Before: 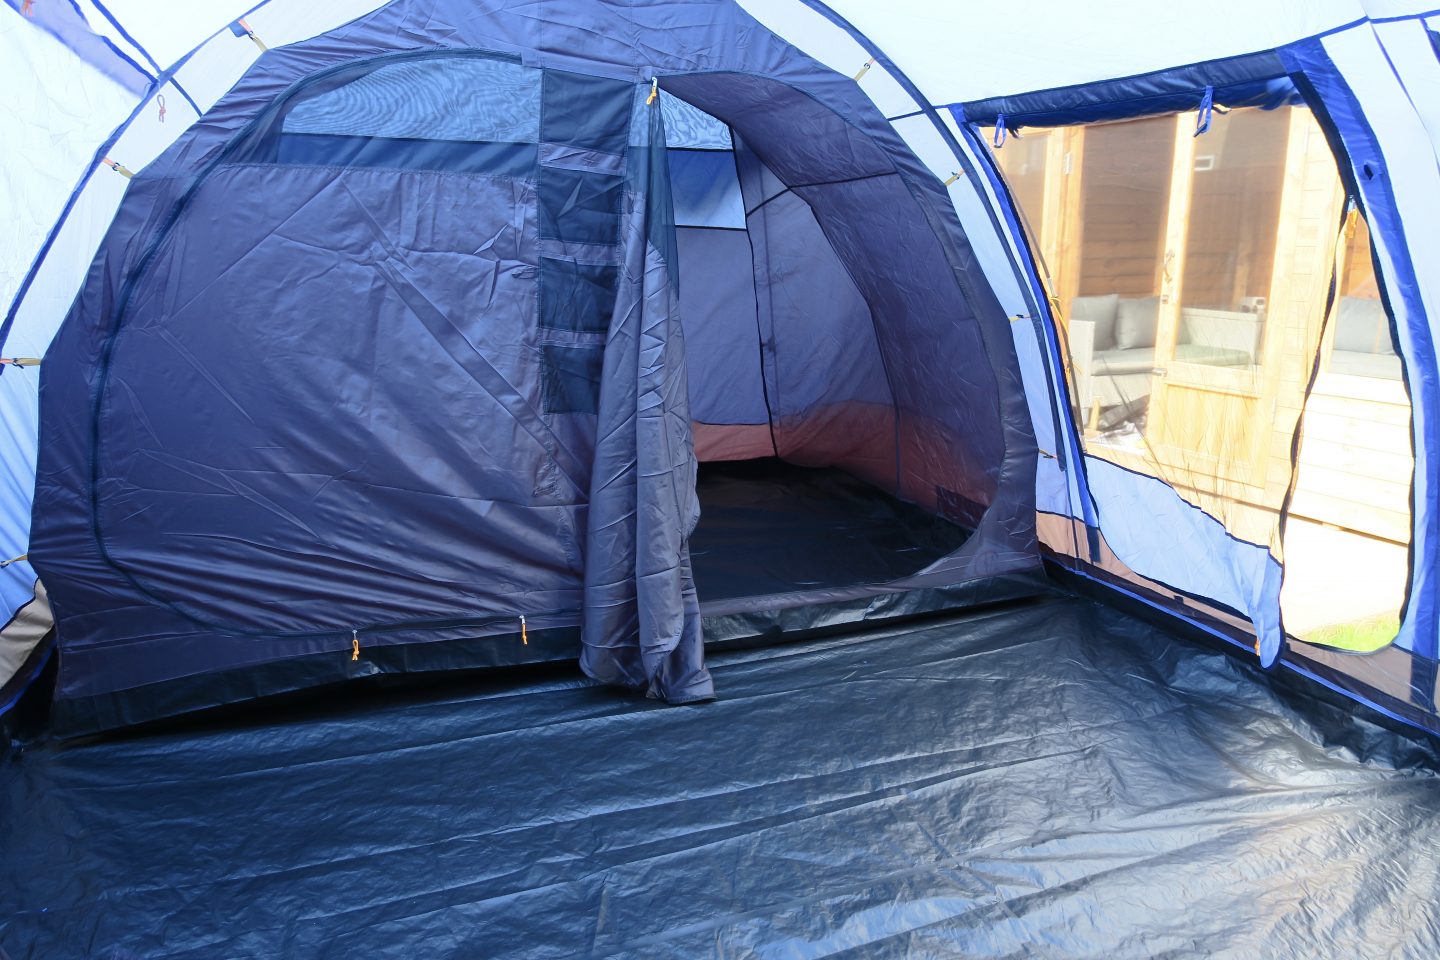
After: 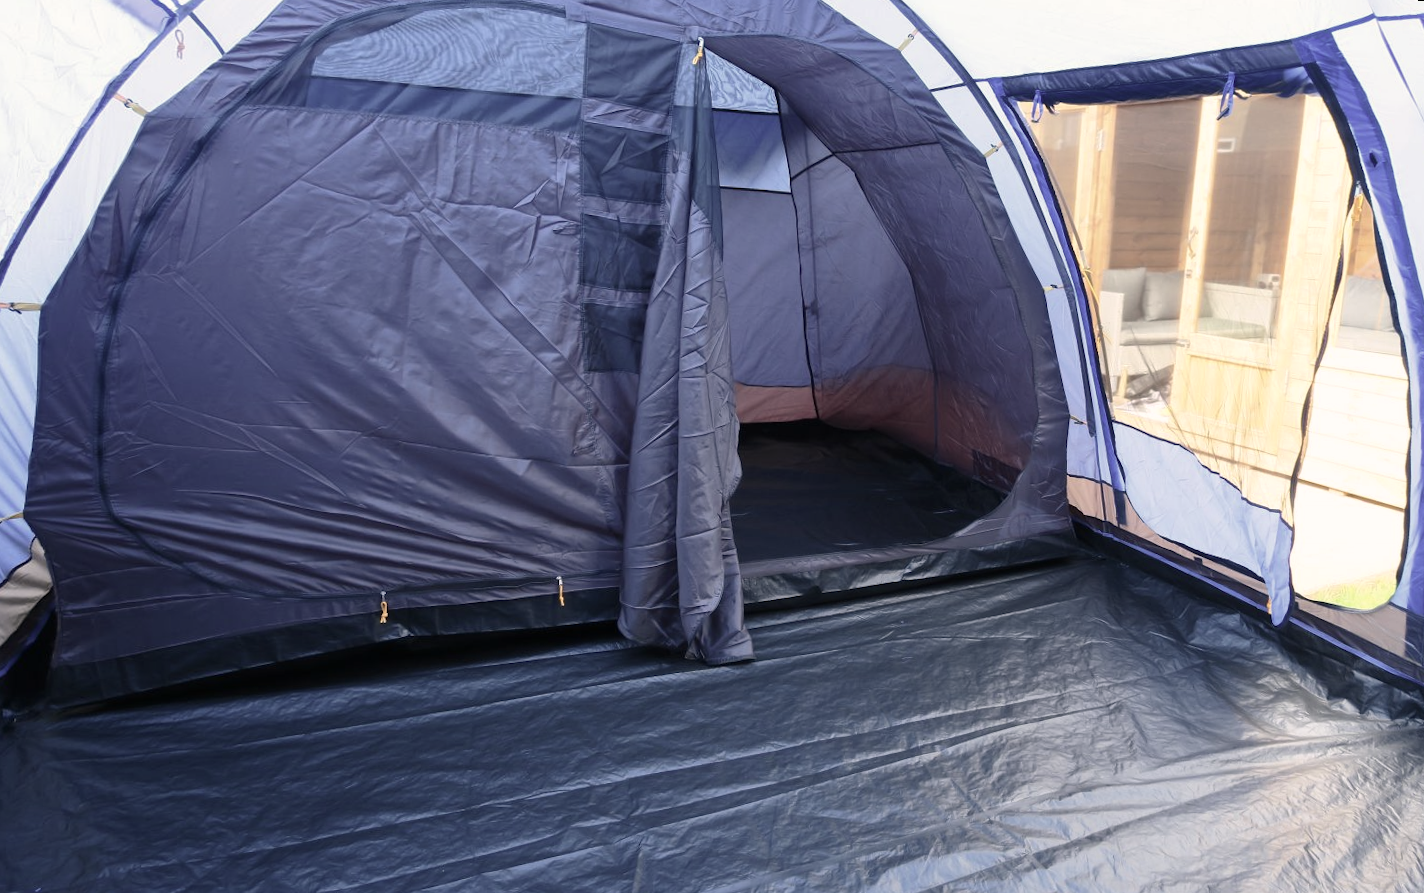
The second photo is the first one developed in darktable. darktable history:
rotate and perspective: rotation 0.679°, lens shift (horizontal) 0.136, crop left 0.009, crop right 0.991, crop top 0.078, crop bottom 0.95
color correction: highlights a* 5.59, highlights b* 5.24, saturation 0.68
